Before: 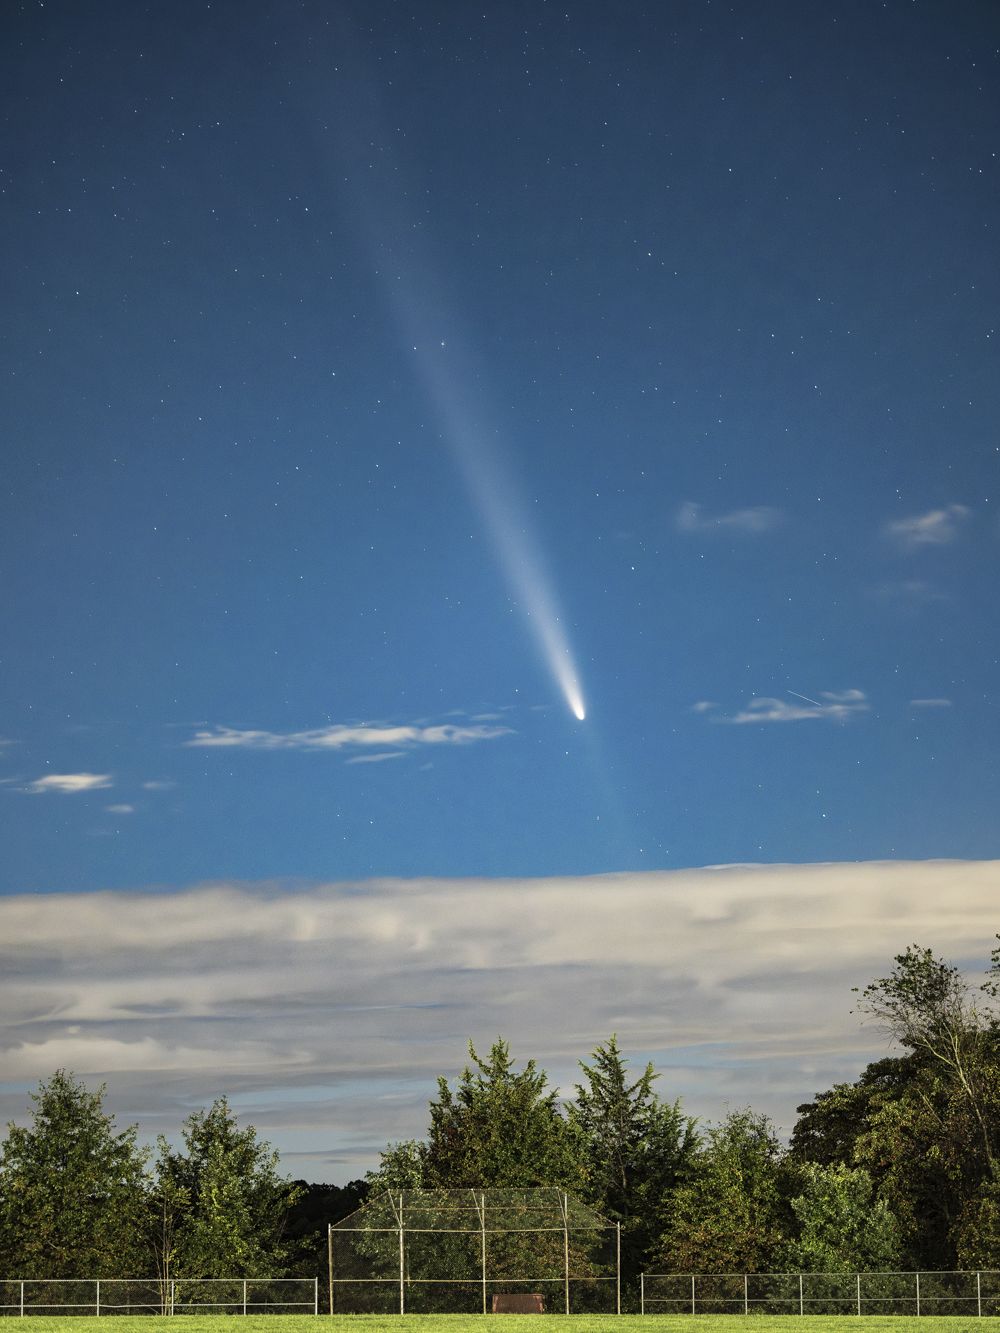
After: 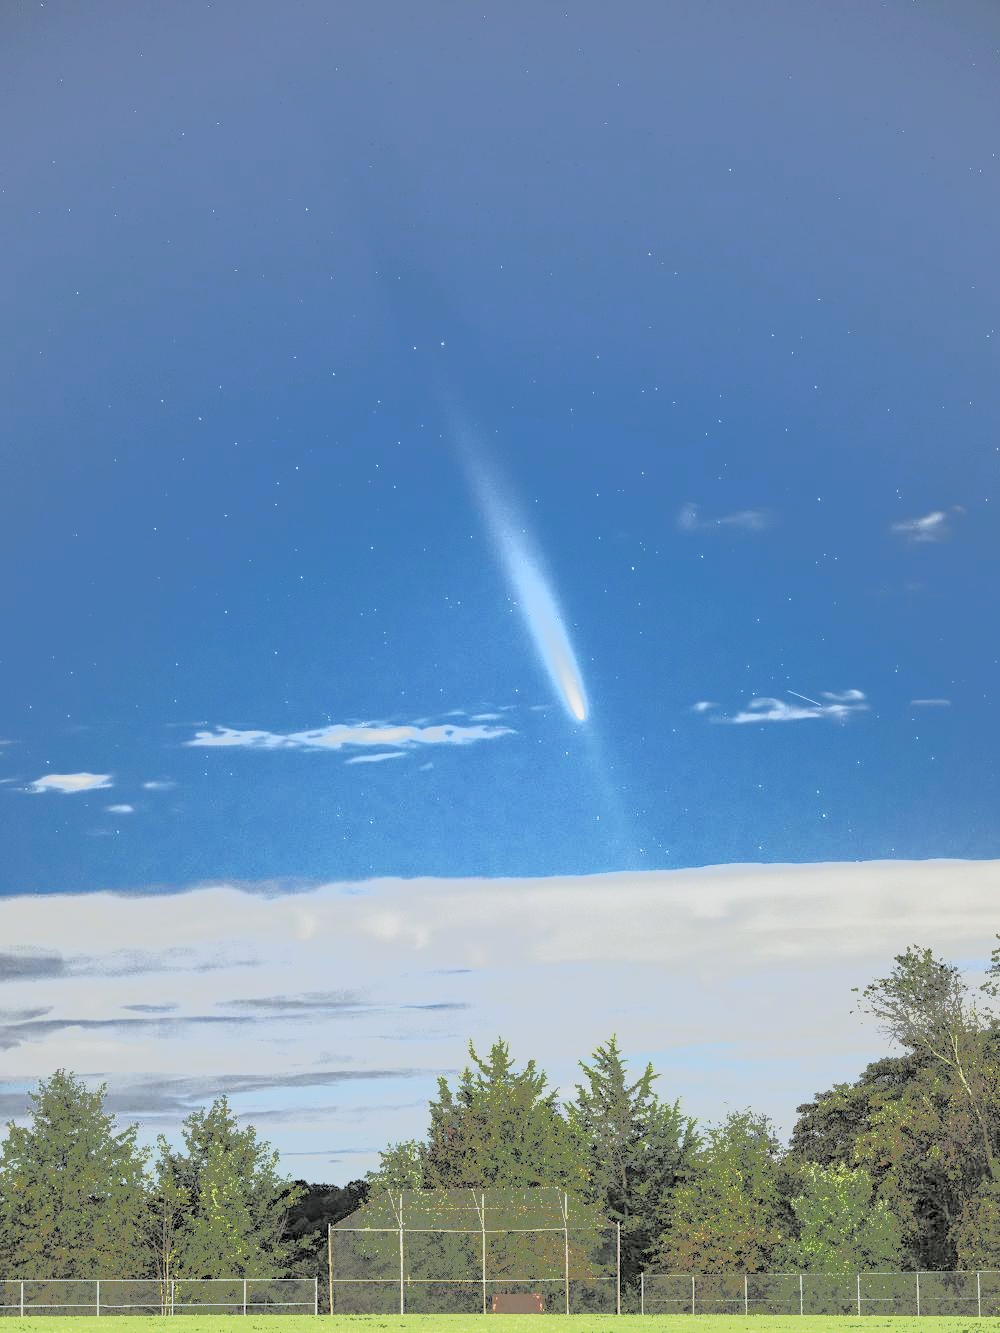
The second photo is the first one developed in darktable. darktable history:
exposure: black level correction 0.001, exposure 0.016 EV, compensate exposure bias true, compensate highlight preservation false
base curve: curves: ch0 [(0, 0) (0.088, 0.125) (0.176, 0.251) (0.354, 0.501) (0.613, 0.749) (1, 0.877)], preserve colors none
tone curve: curves: ch0 [(0, 0) (0.003, 0.011) (0.011, 0.043) (0.025, 0.133) (0.044, 0.226) (0.069, 0.303) (0.1, 0.371) (0.136, 0.429) (0.177, 0.482) (0.224, 0.516) (0.277, 0.539) (0.335, 0.535) (0.399, 0.517) (0.468, 0.498) (0.543, 0.523) (0.623, 0.655) (0.709, 0.83) (0.801, 0.827) (0.898, 0.89) (1, 1)], color space Lab, independent channels, preserve colors none
color calibration: x 0.368, y 0.376, temperature 4379.94 K
